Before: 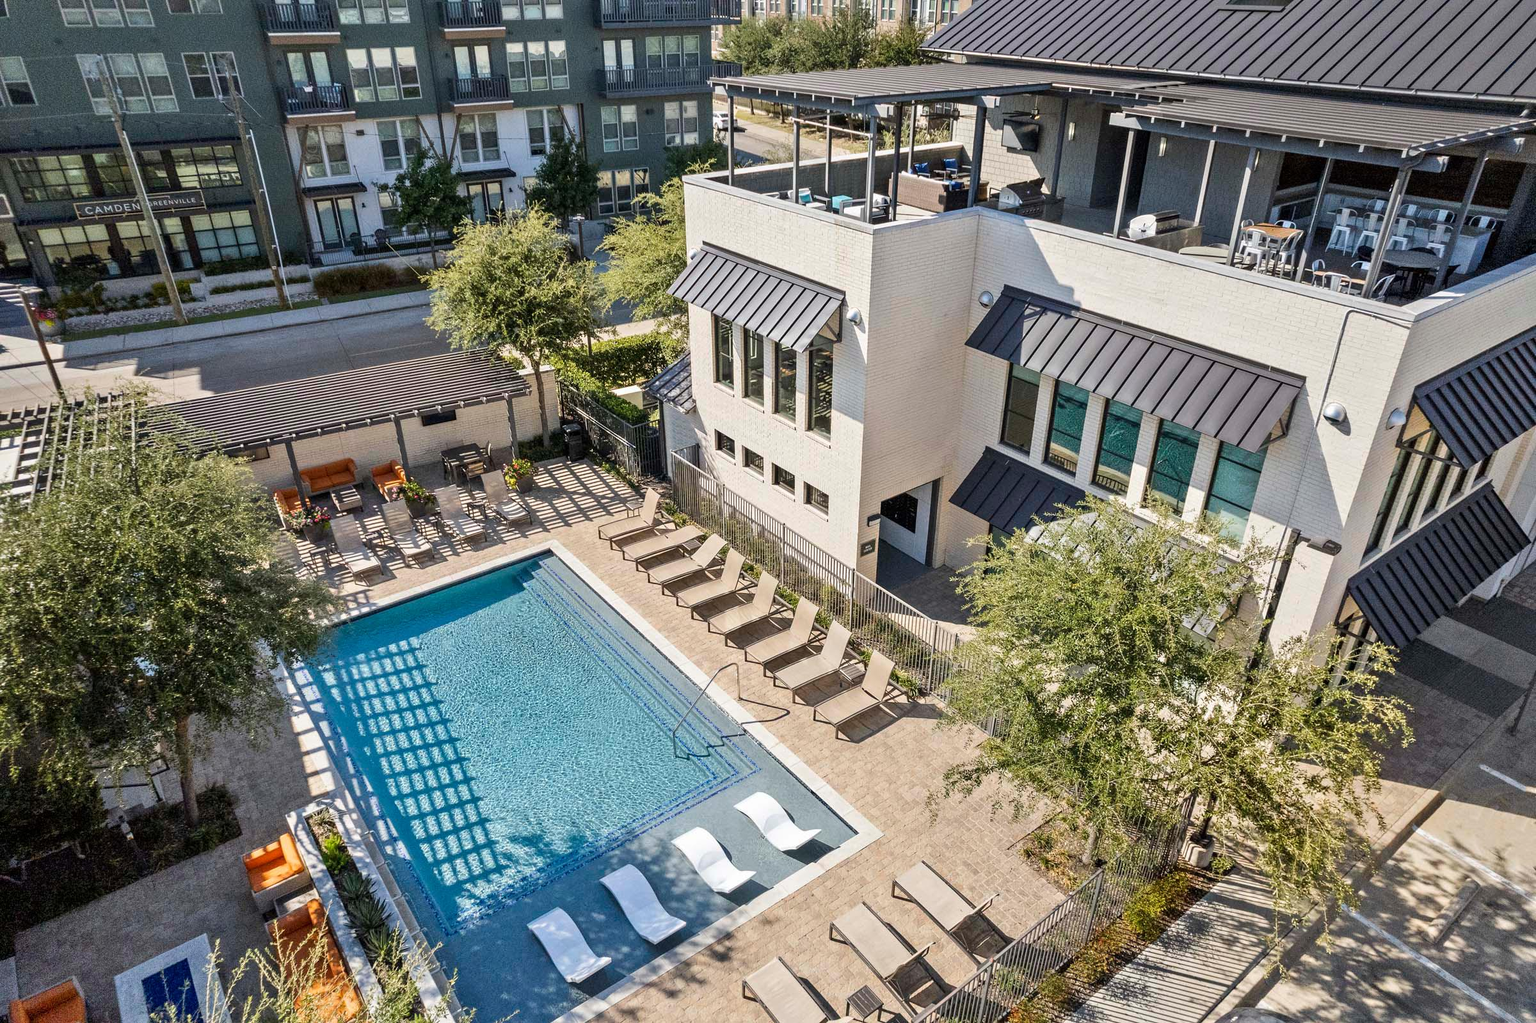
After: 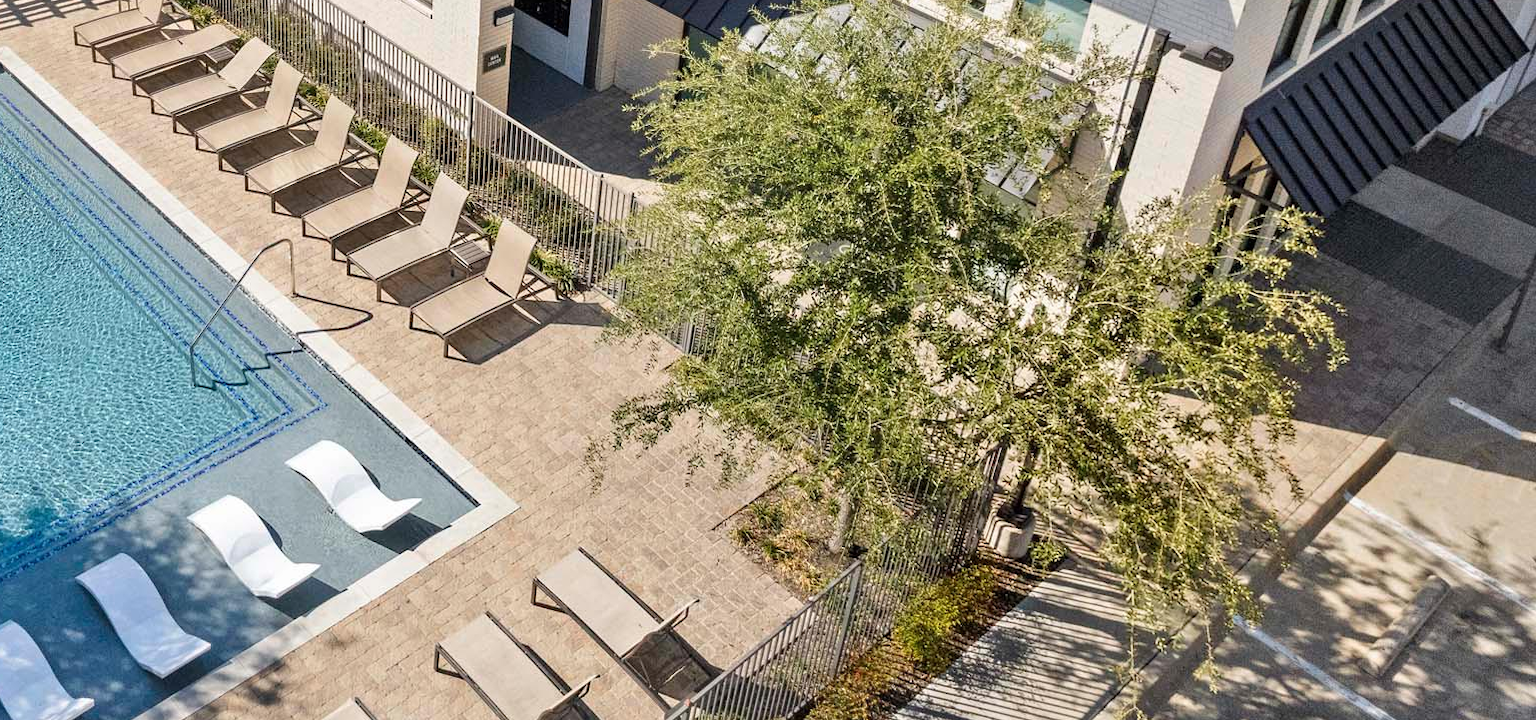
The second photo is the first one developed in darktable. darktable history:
crop and rotate: left 35.89%, top 49.904%, bottom 4.97%
